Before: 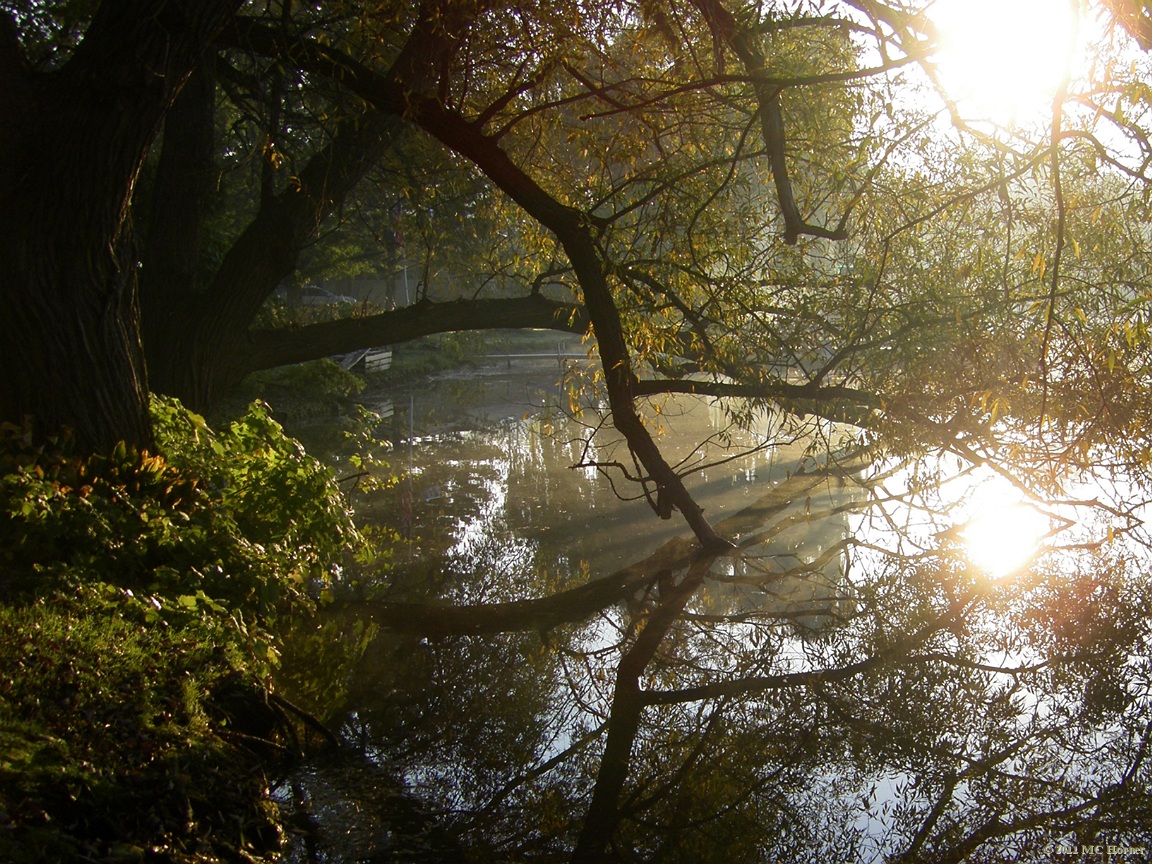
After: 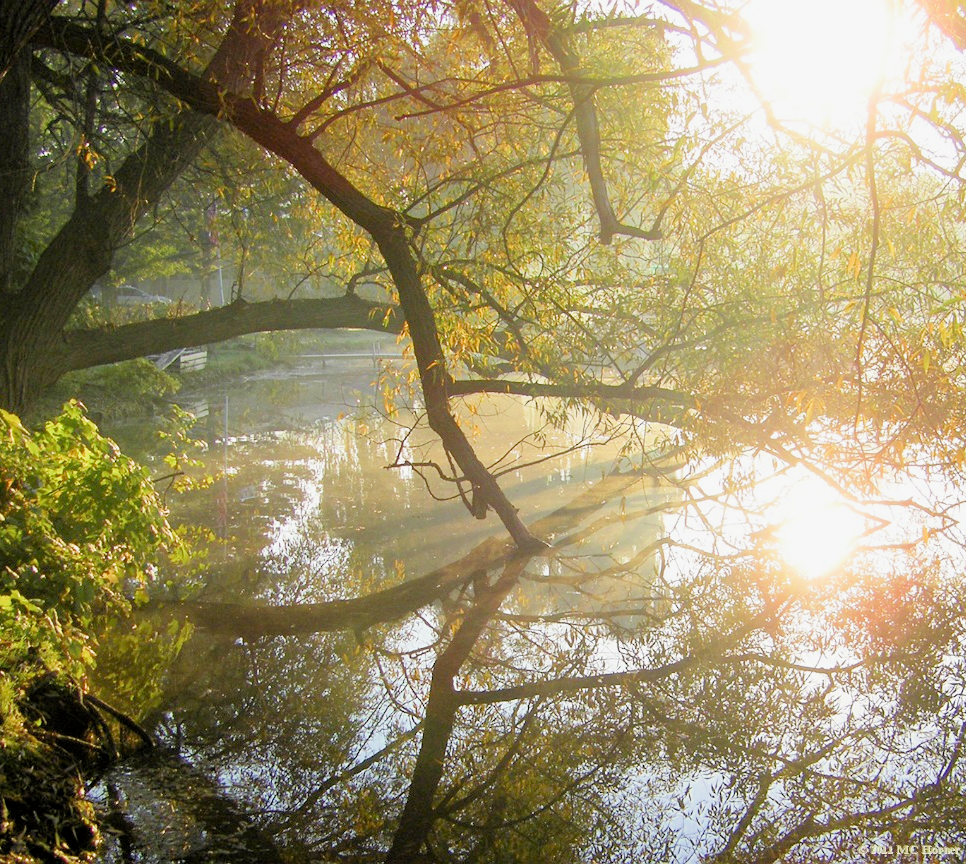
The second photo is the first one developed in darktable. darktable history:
crop: left 16.145%
filmic rgb: middle gray luminance 3.44%, black relative exposure -5.92 EV, white relative exposure 6.33 EV, threshold 6 EV, dynamic range scaling 22.4%, target black luminance 0%, hardness 2.33, latitude 45.85%, contrast 0.78, highlights saturation mix 100%, shadows ↔ highlights balance 0.033%, add noise in highlights 0, preserve chrominance max RGB, color science v3 (2019), use custom middle-gray values true, iterations of high-quality reconstruction 0, contrast in highlights soft, enable highlight reconstruction true
exposure: compensate exposure bias true, compensate highlight preservation false
